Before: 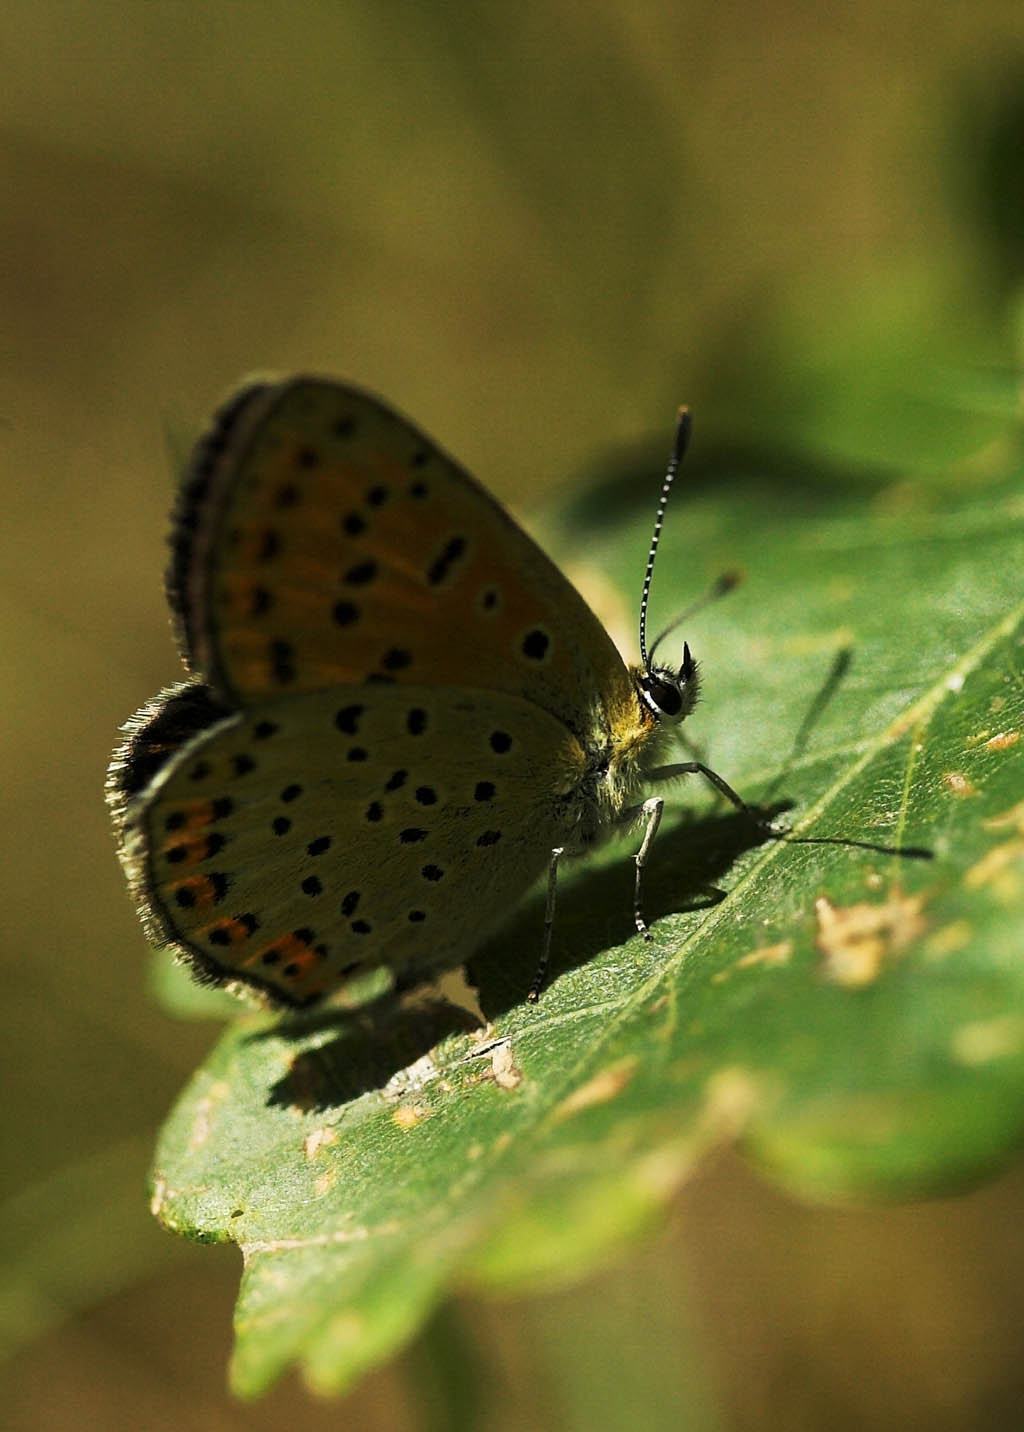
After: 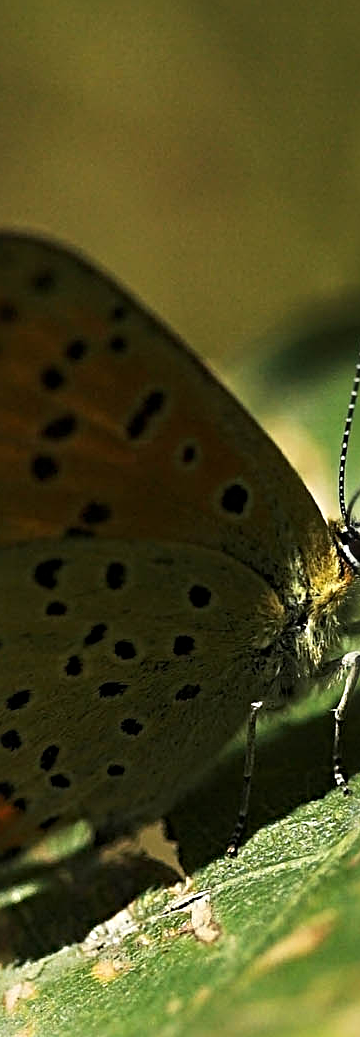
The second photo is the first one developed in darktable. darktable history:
crop and rotate: left 29.476%, top 10.214%, right 35.32%, bottom 17.333%
sharpen: radius 4.883
